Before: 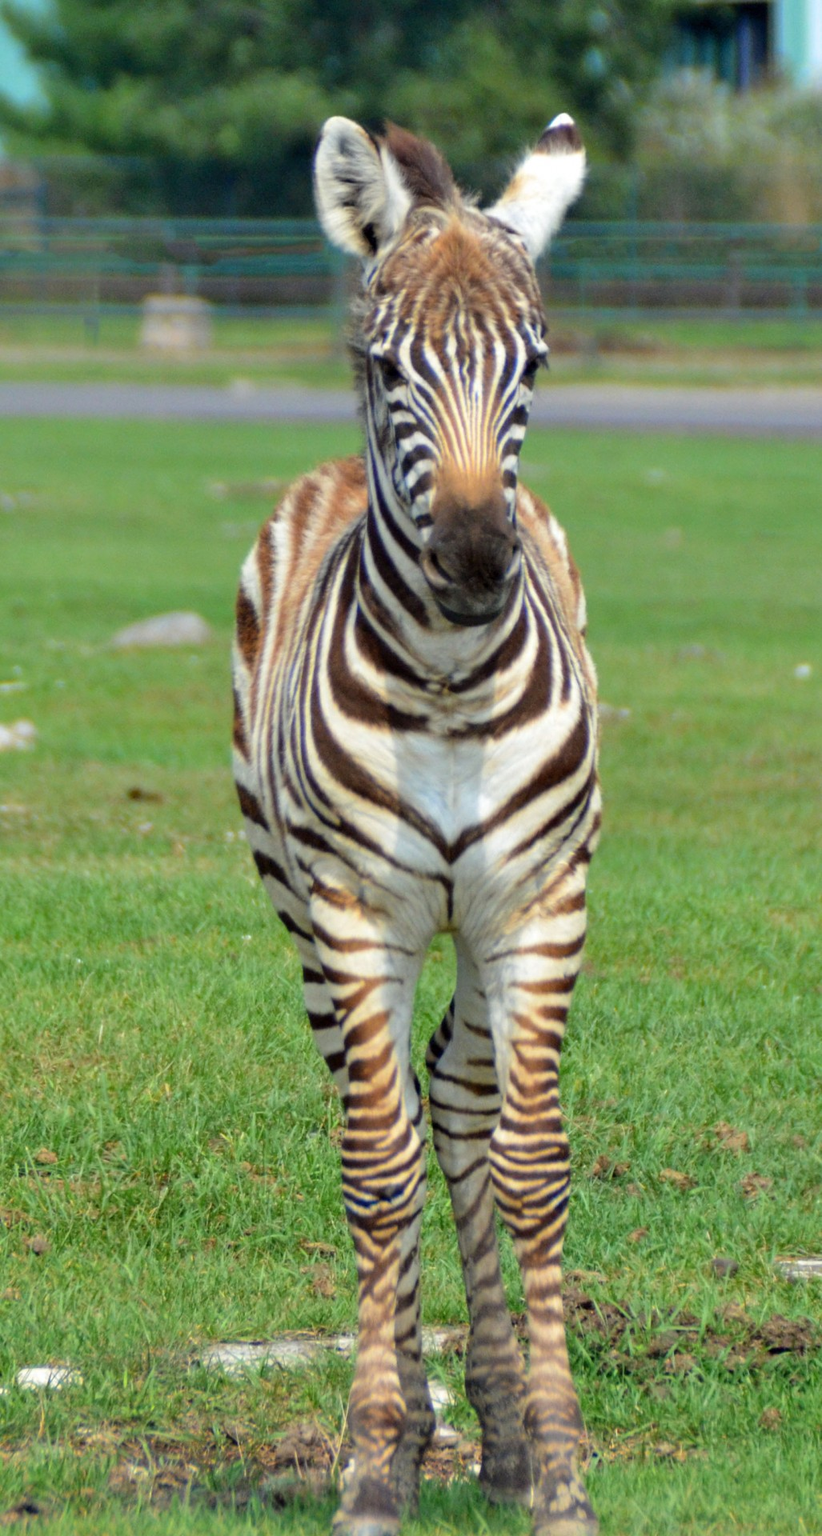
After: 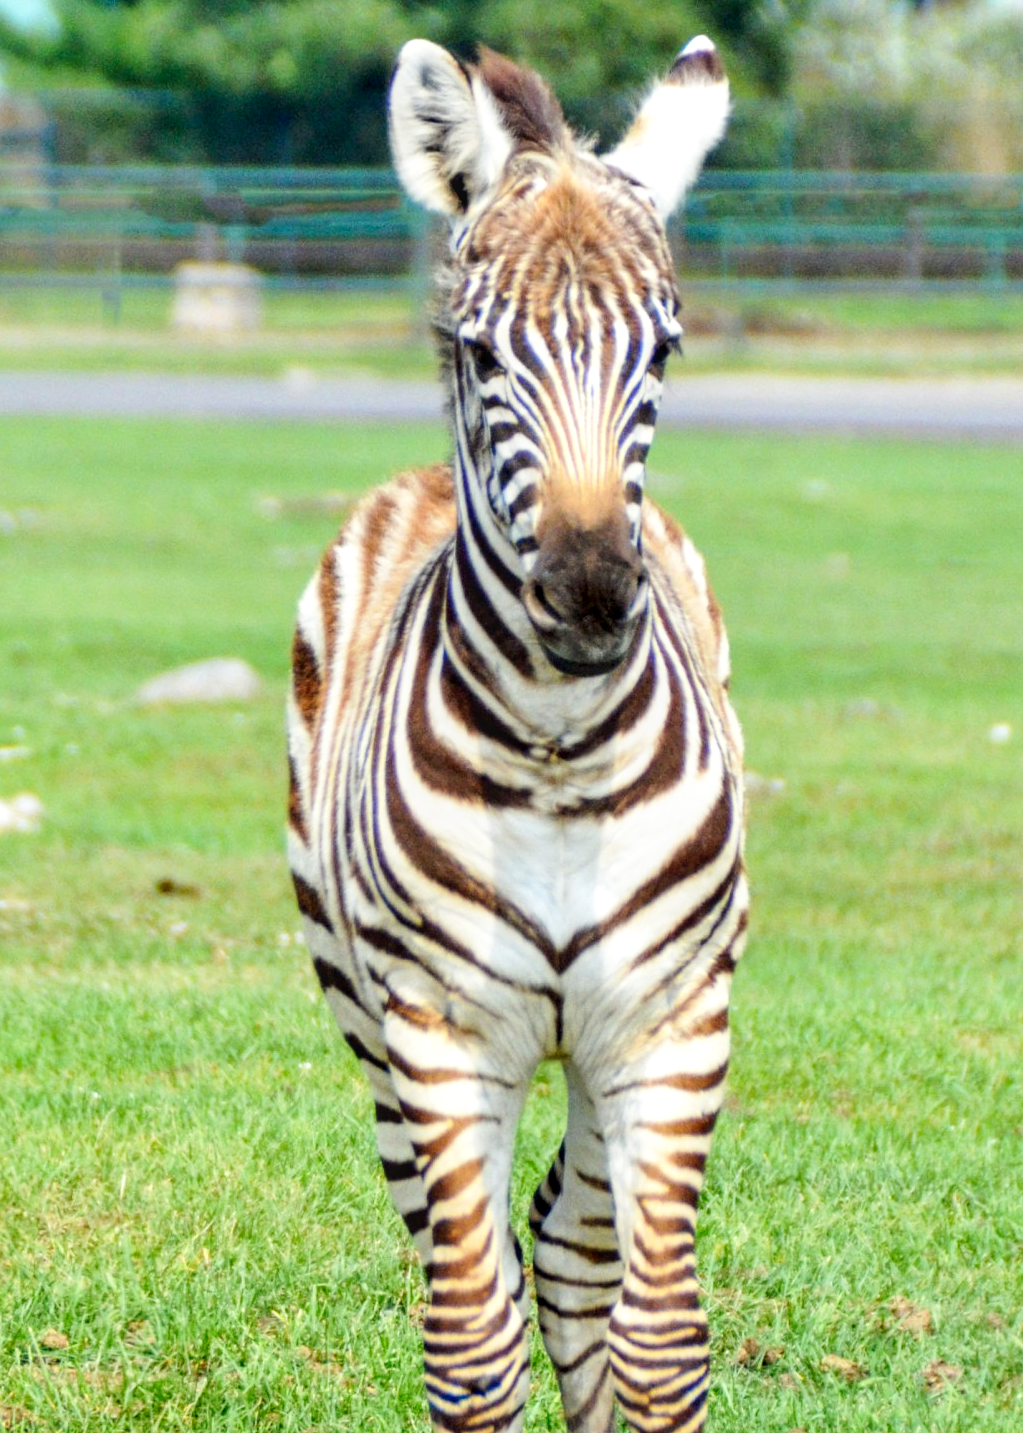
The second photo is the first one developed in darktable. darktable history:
crop: left 0.38%, top 5.564%, bottom 19.791%
local contrast: on, module defaults
base curve: curves: ch0 [(0, 0) (0.005, 0.002) (0.15, 0.3) (0.4, 0.7) (0.75, 0.95) (1, 1)], preserve colors none
